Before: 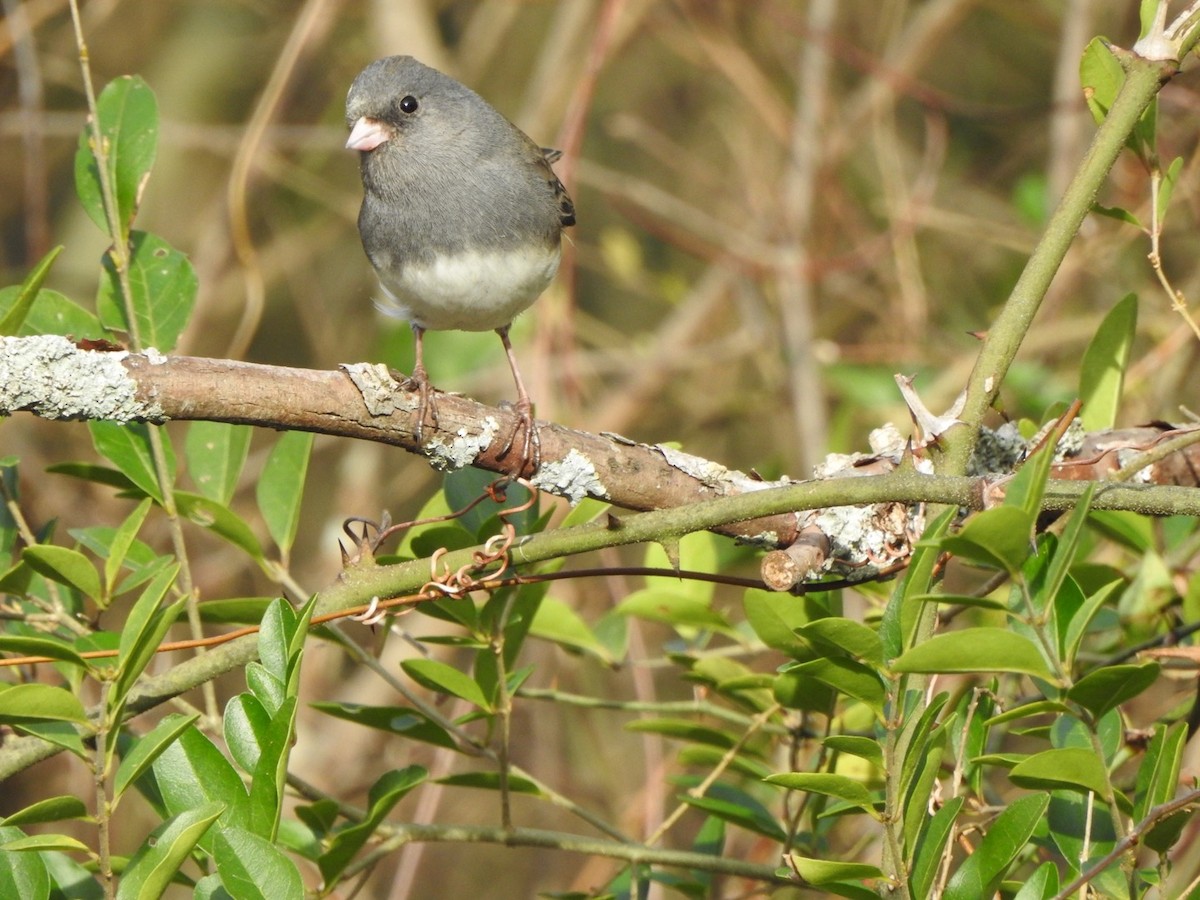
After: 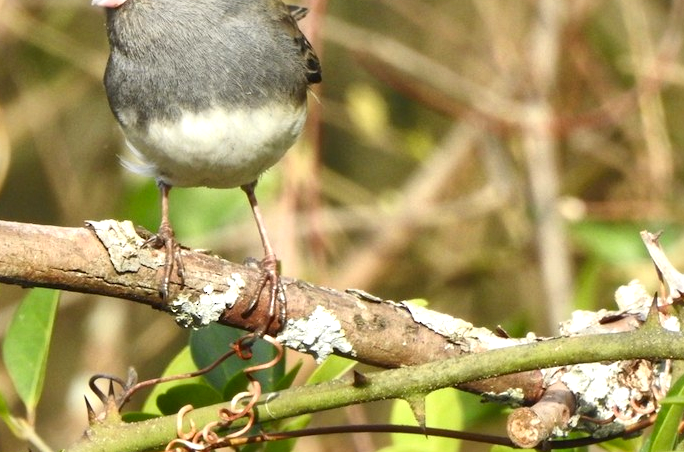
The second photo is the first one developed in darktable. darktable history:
contrast brightness saturation: saturation 0.102
exposure: exposure 0.211 EV, compensate highlight preservation false
crop: left 21.167%, top 15.909%, right 21.779%, bottom 33.772%
local contrast: mode bilateral grid, contrast 20, coarseness 51, detail 178%, midtone range 0.2
